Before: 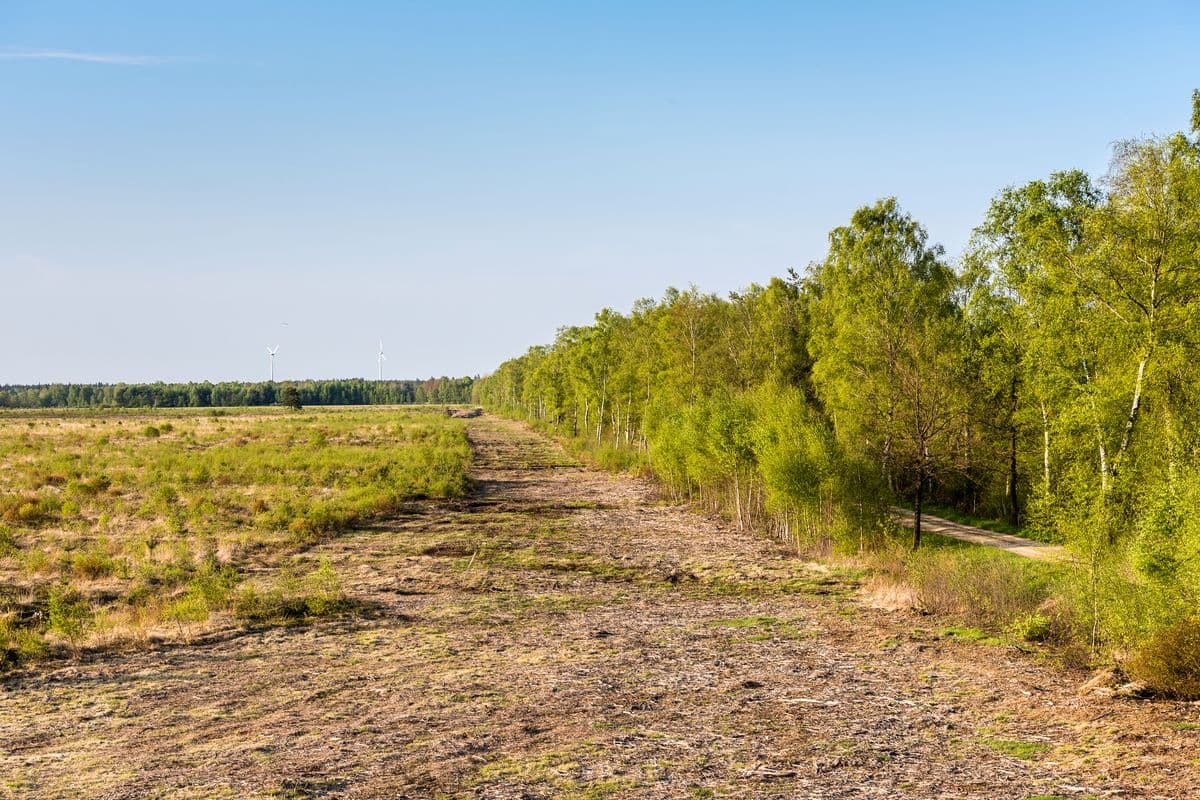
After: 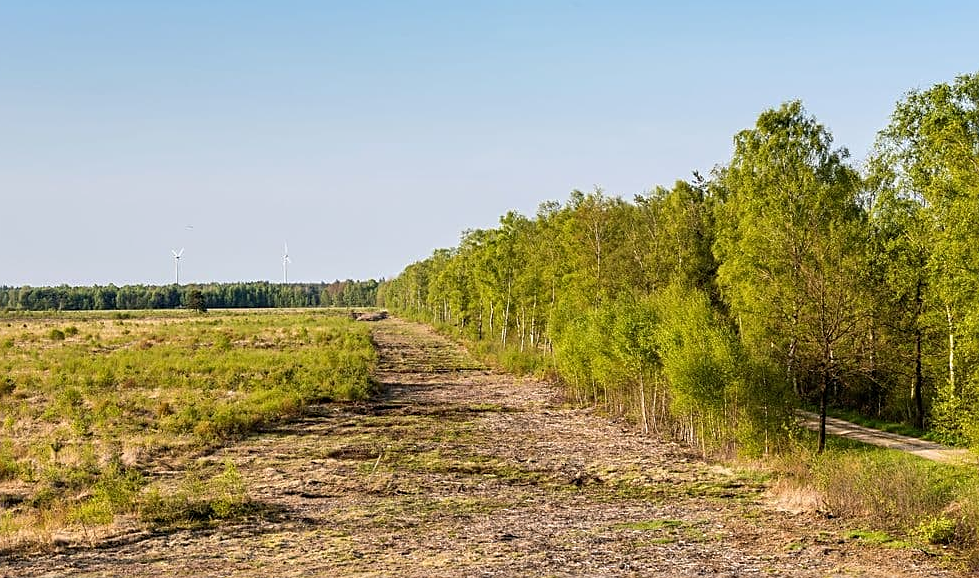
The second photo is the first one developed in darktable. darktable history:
sharpen: on, module defaults
exposure: exposure -0.068 EV, compensate highlight preservation false
crop: left 7.917%, top 12.219%, right 10.44%, bottom 15.44%
